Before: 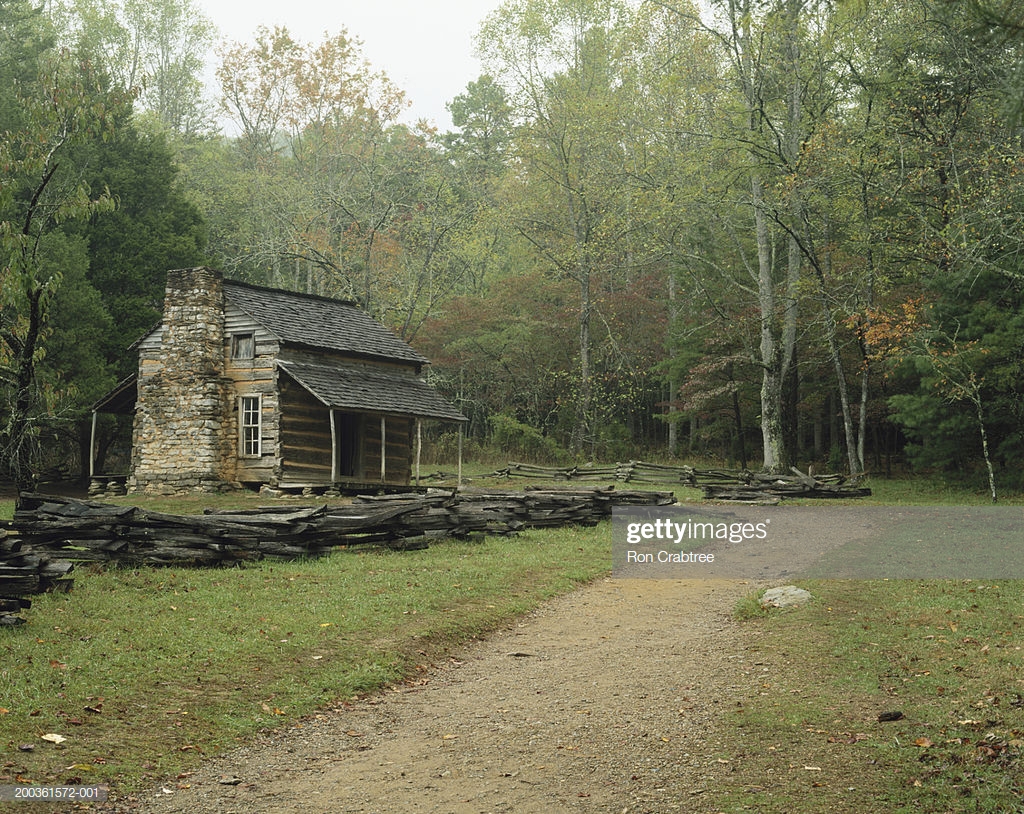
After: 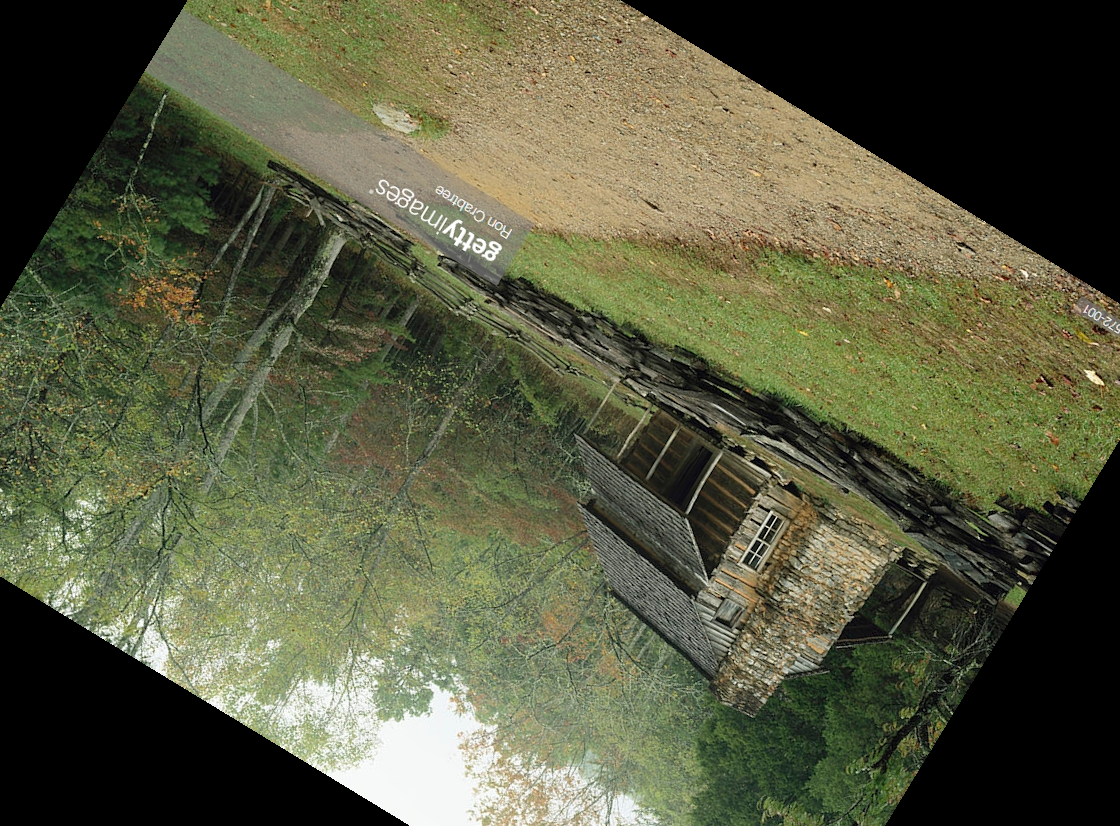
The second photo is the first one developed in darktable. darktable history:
exposure: black level correction 0.001, compensate highlight preservation false
crop and rotate: angle 148.68°, left 9.111%, top 15.603%, right 4.588%, bottom 17.041%
